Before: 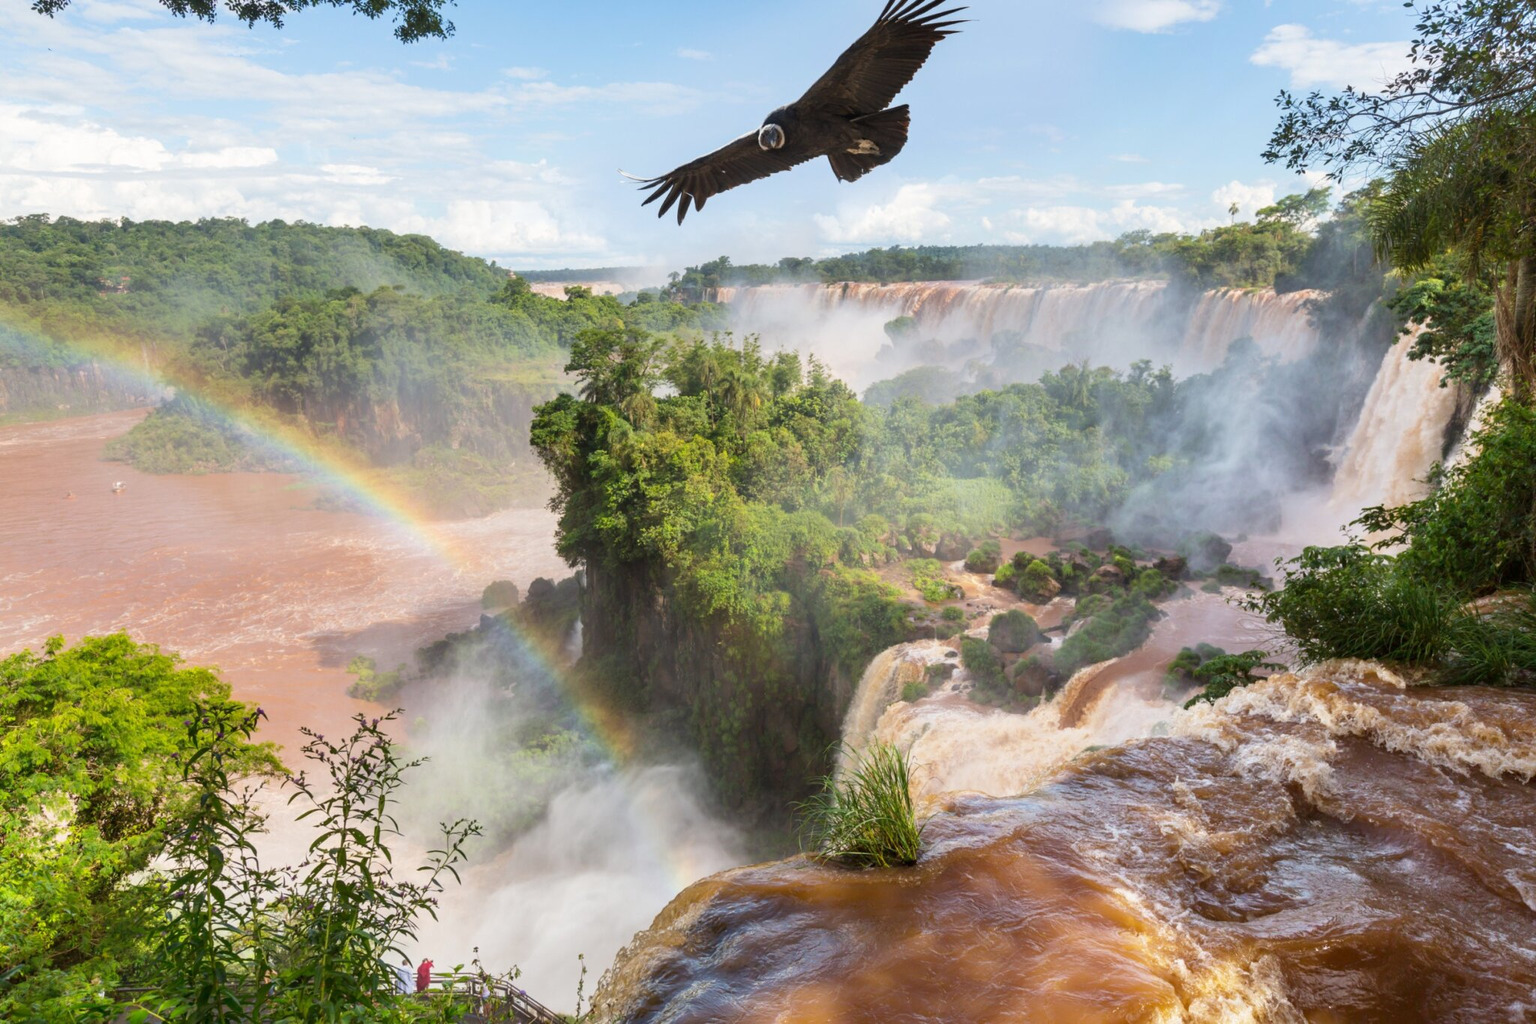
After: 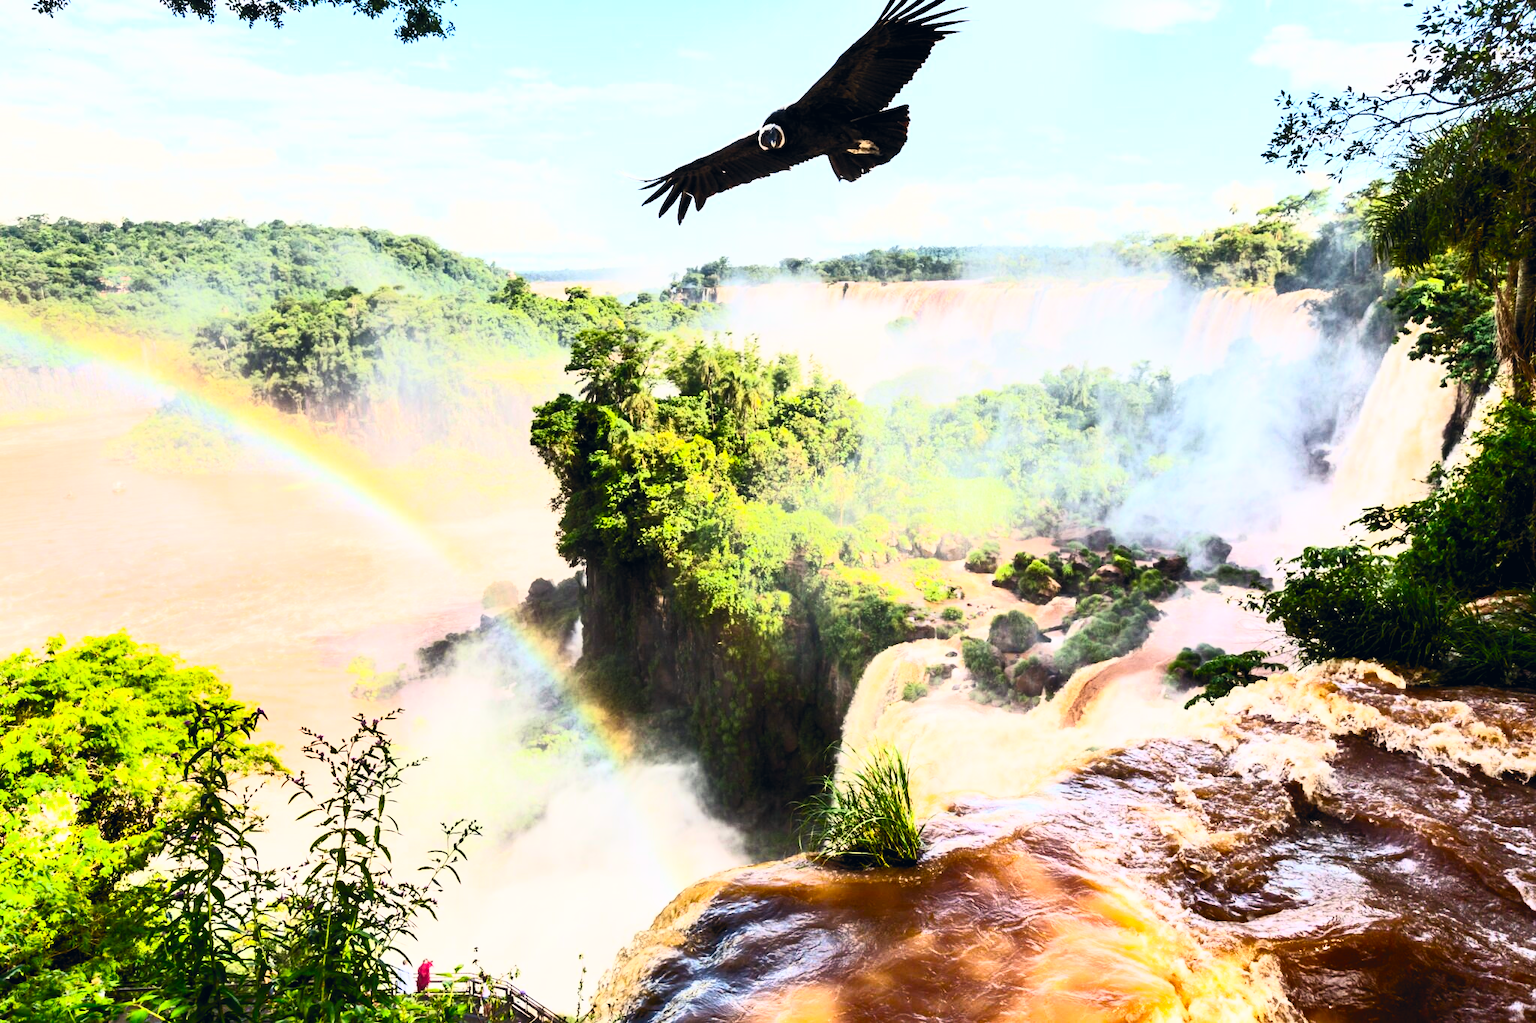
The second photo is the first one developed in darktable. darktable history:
contrast brightness saturation: contrast 0.83, brightness 0.59, saturation 0.59
exposure: black level correction 0.005, exposure 0.001 EV, compensate highlight preservation false
color correction: highlights a* 0.207, highlights b* 2.7, shadows a* -0.874, shadows b* -4.78
filmic rgb: black relative exposure -5 EV, white relative exposure 3.5 EV, hardness 3.19, contrast 1.2, highlights saturation mix -50%
